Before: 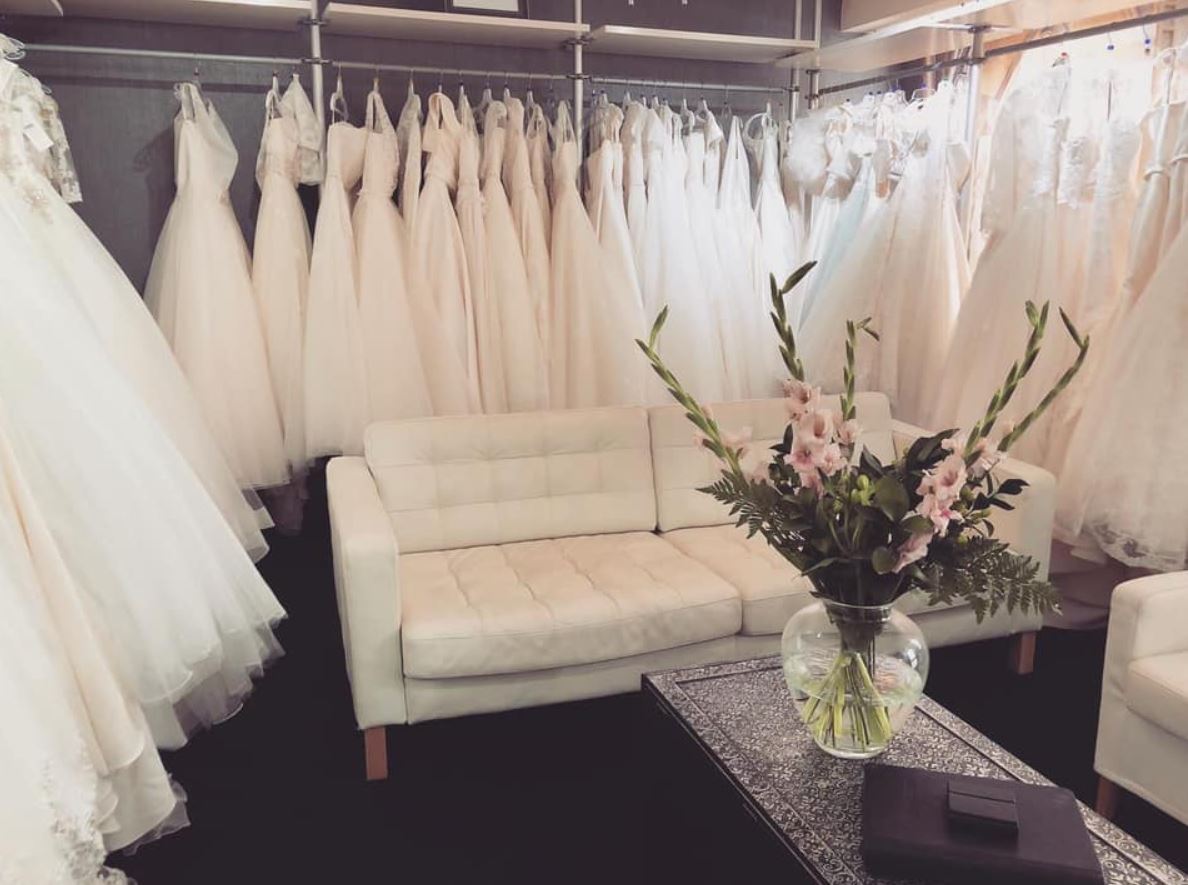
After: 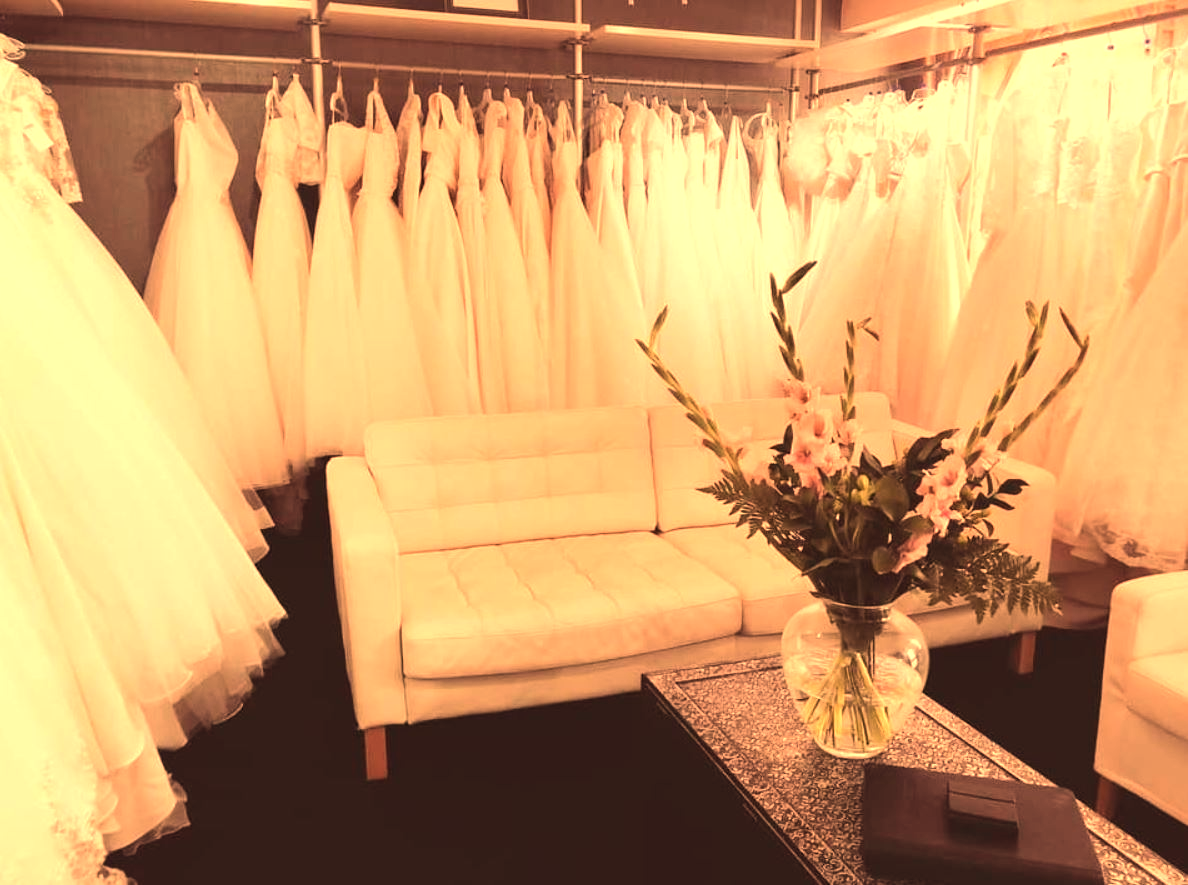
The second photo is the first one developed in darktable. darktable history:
tone equalizer: -8 EV -0.417 EV, -7 EV -0.389 EV, -6 EV -0.333 EV, -5 EV -0.222 EV, -3 EV 0.222 EV, -2 EV 0.333 EV, -1 EV 0.389 EV, +0 EV 0.417 EV, edges refinement/feathering 500, mask exposure compensation -1.57 EV, preserve details no
white balance: red 1.467, blue 0.684
